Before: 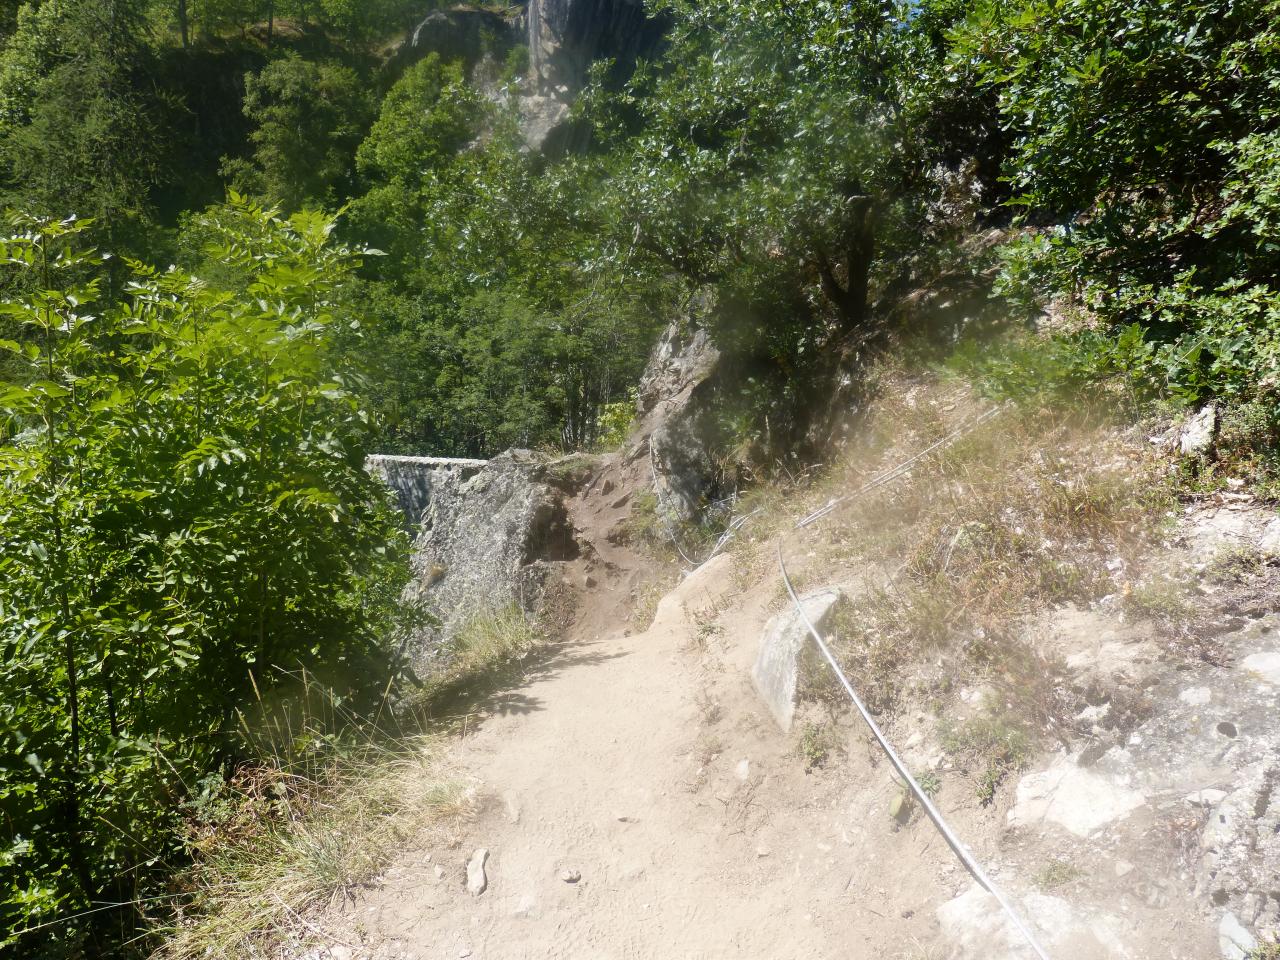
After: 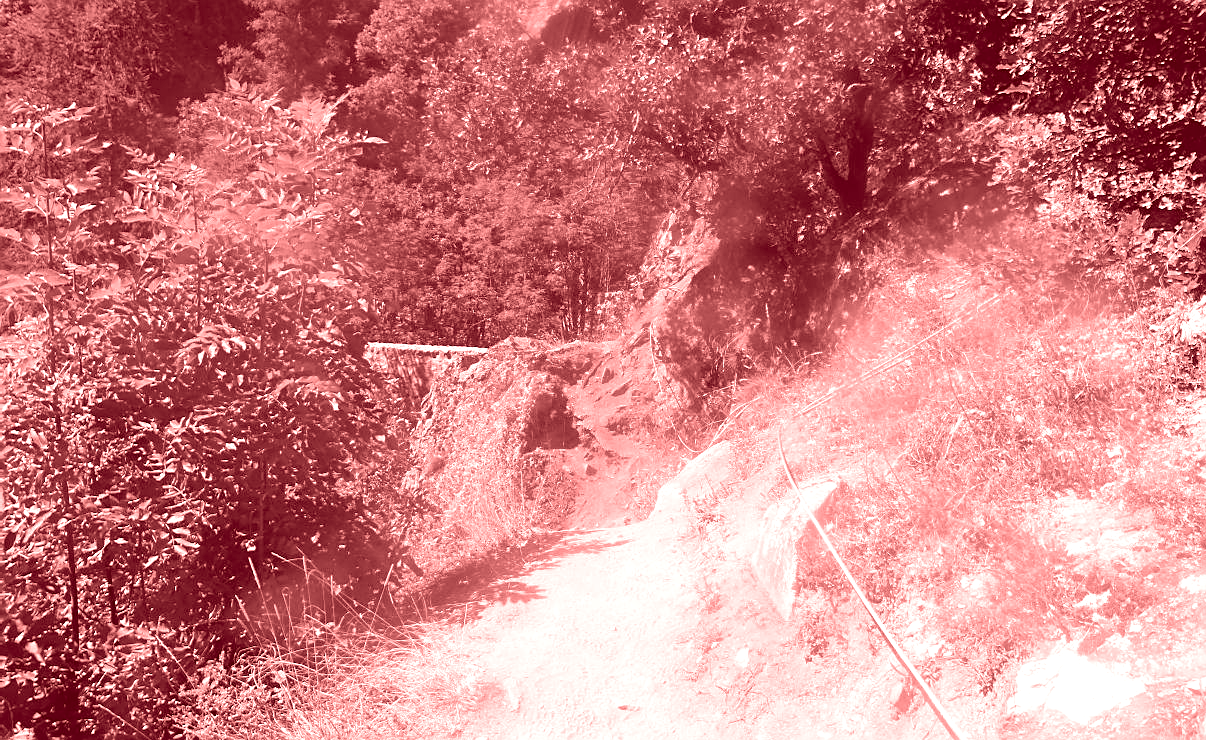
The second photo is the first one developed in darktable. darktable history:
sharpen: on, module defaults
shadows and highlights: shadows 4.1, highlights -17.6, soften with gaussian
crop and rotate: angle 0.03°, top 11.643%, right 5.651%, bottom 11.189%
exposure: exposure 0.207 EV, compensate highlight preservation false
colorize: saturation 60%, source mix 100%
color zones: curves: ch1 [(0, 0.153) (0.143, 0.15) (0.286, 0.151) (0.429, 0.152) (0.571, 0.152) (0.714, 0.151) (0.857, 0.151) (1, 0.153)]
